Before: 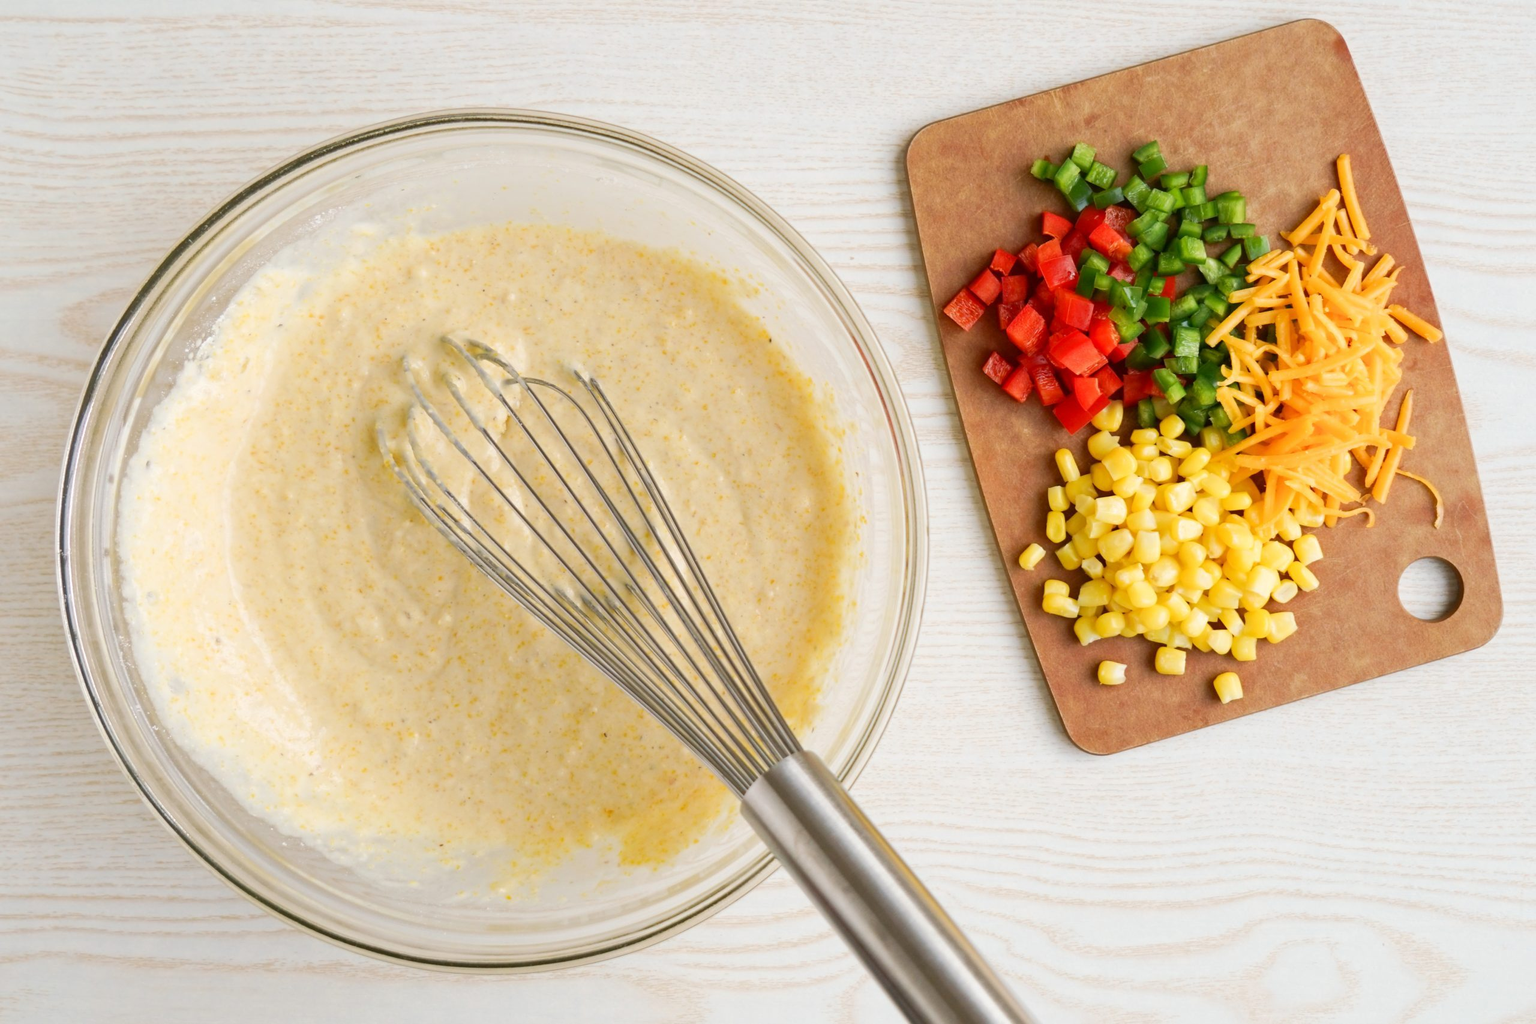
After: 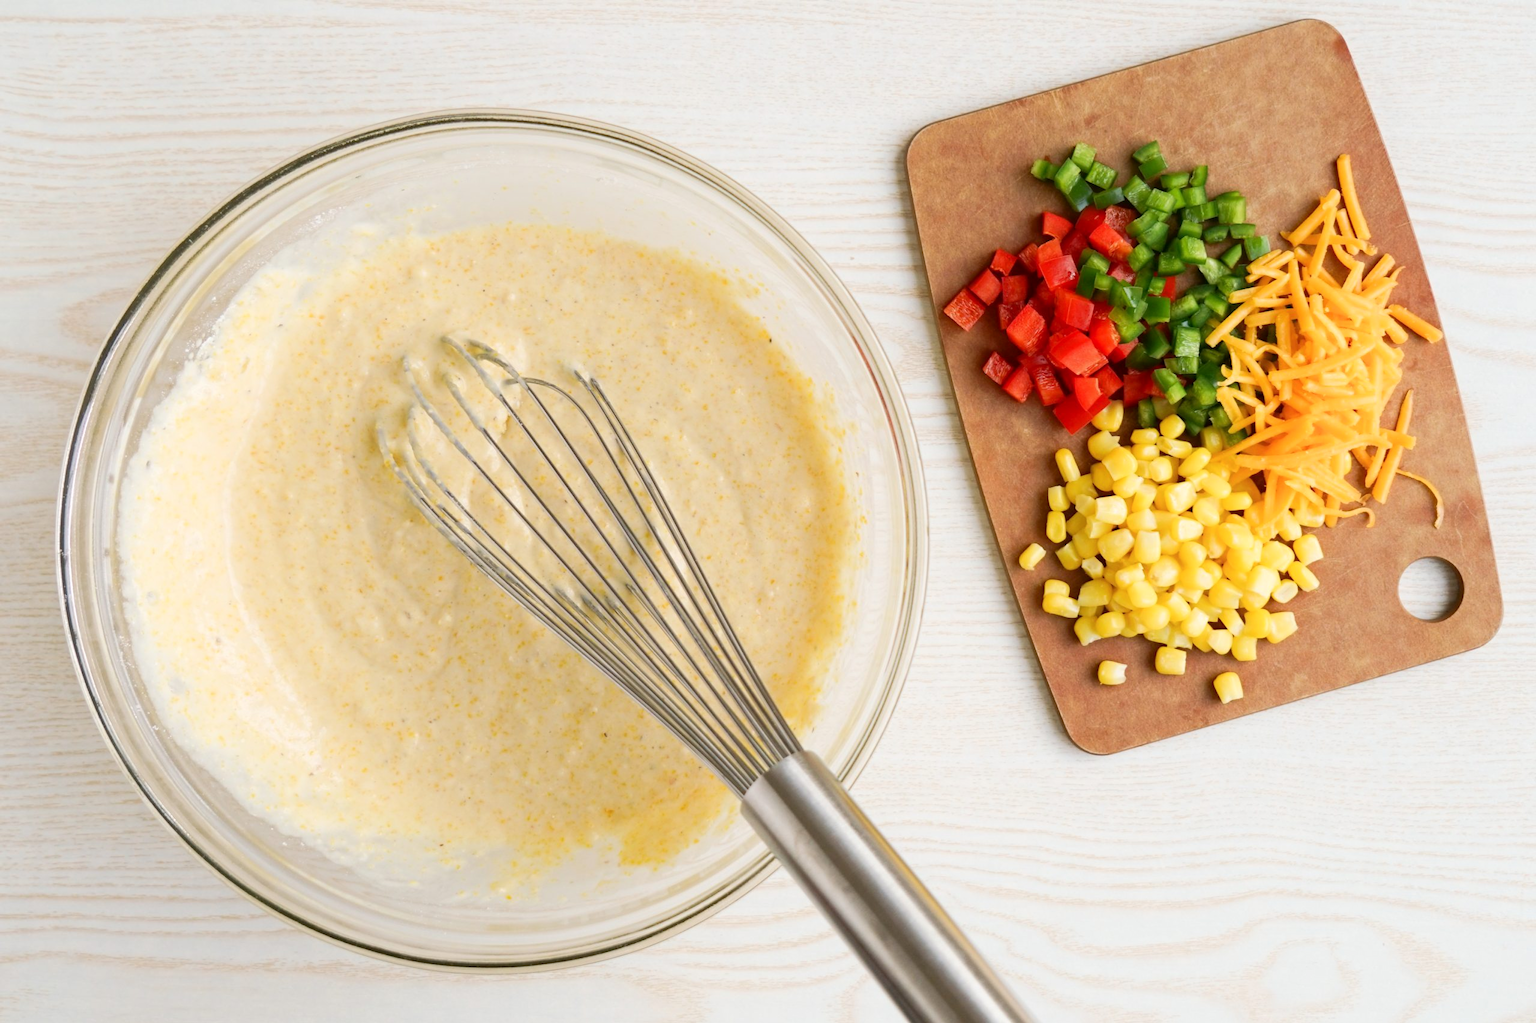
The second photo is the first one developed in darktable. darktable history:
shadows and highlights: shadows -29.54, highlights 30.38
